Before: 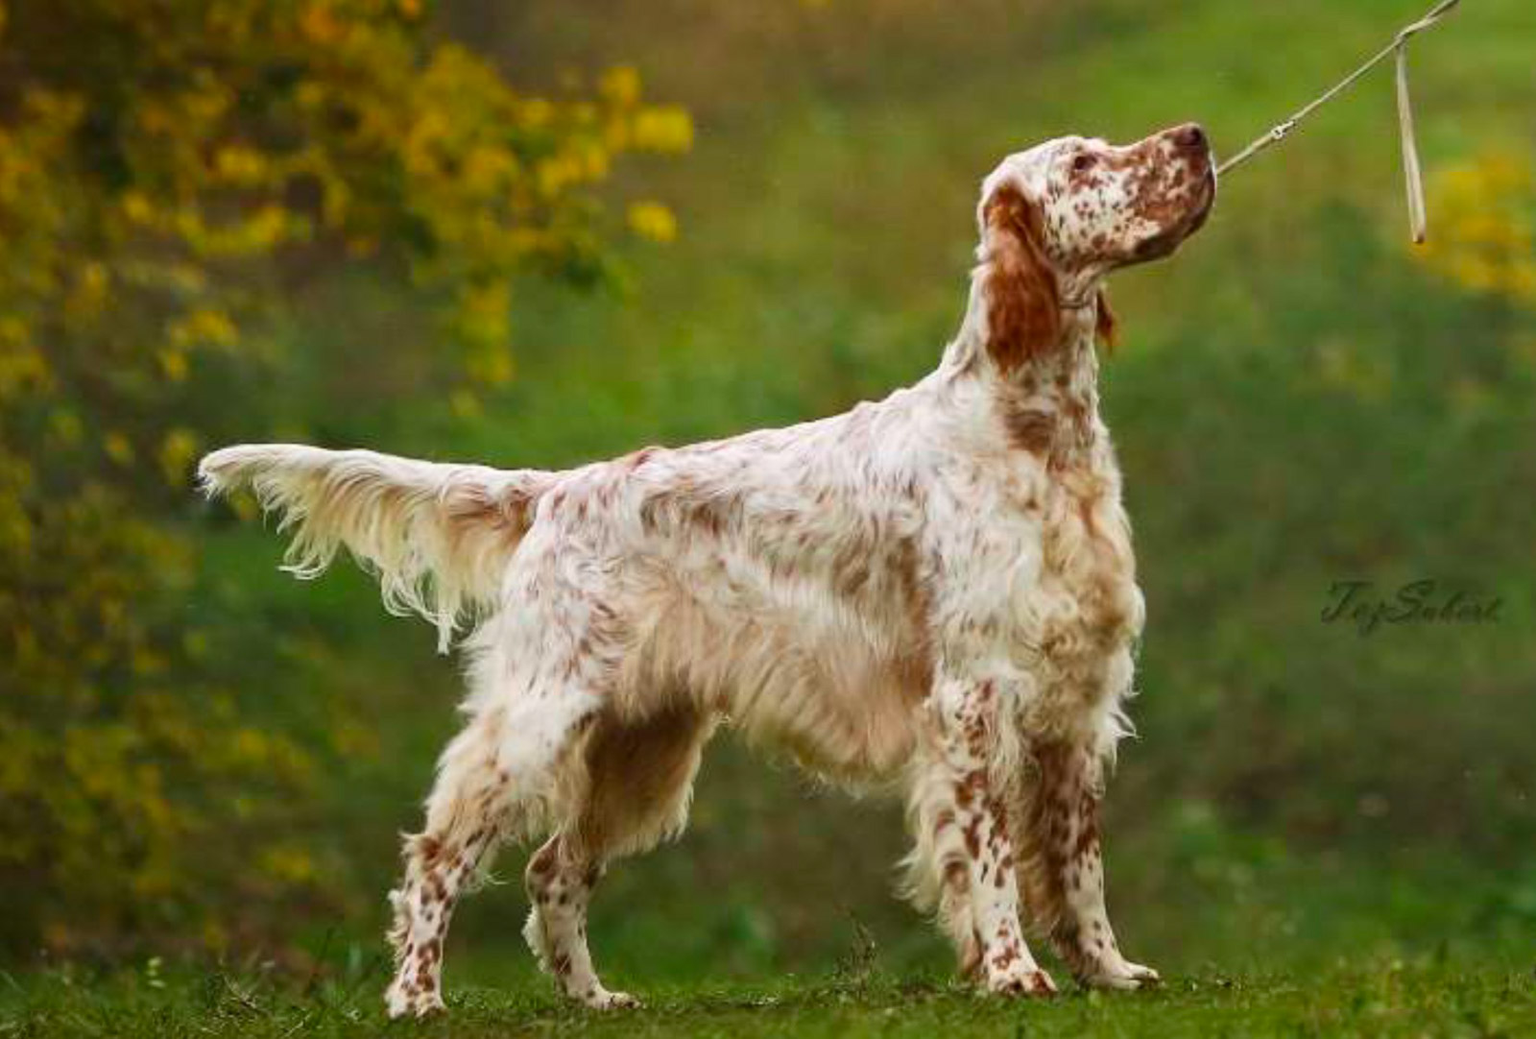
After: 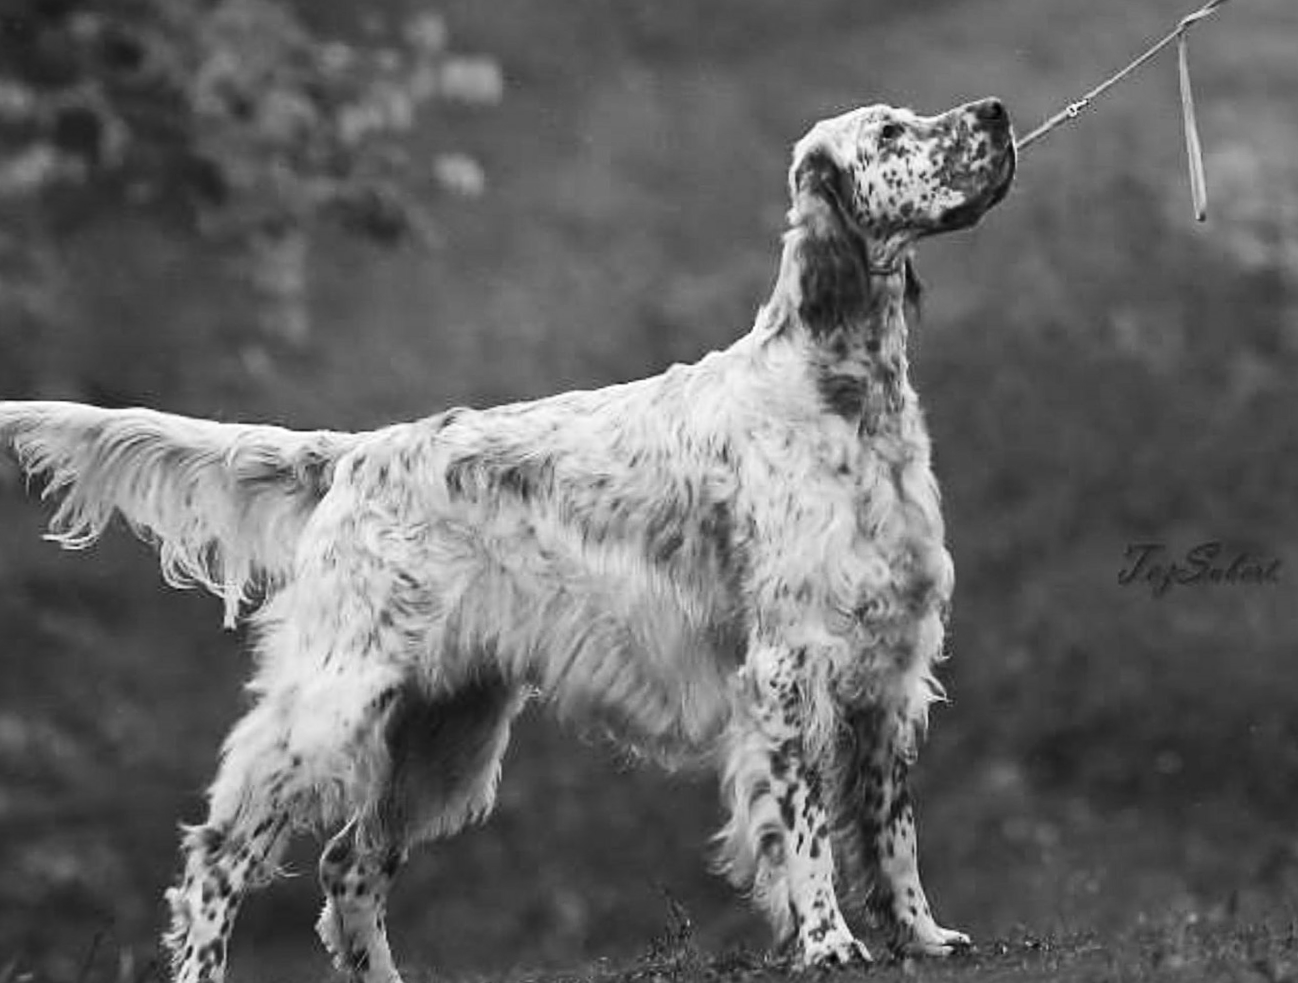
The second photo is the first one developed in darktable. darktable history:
sharpen: on, module defaults
contrast brightness saturation: contrast 0.15, brightness -0.01, saturation 0.1
tone equalizer: on, module defaults
rotate and perspective: rotation -0.013°, lens shift (vertical) -0.027, lens shift (horizontal) 0.178, crop left 0.016, crop right 0.989, crop top 0.082, crop bottom 0.918
monochrome: on, module defaults
crop: left 17.582%, bottom 0.031%
color balance rgb: perceptual saturation grading › global saturation 25%, global vibrance 20%
